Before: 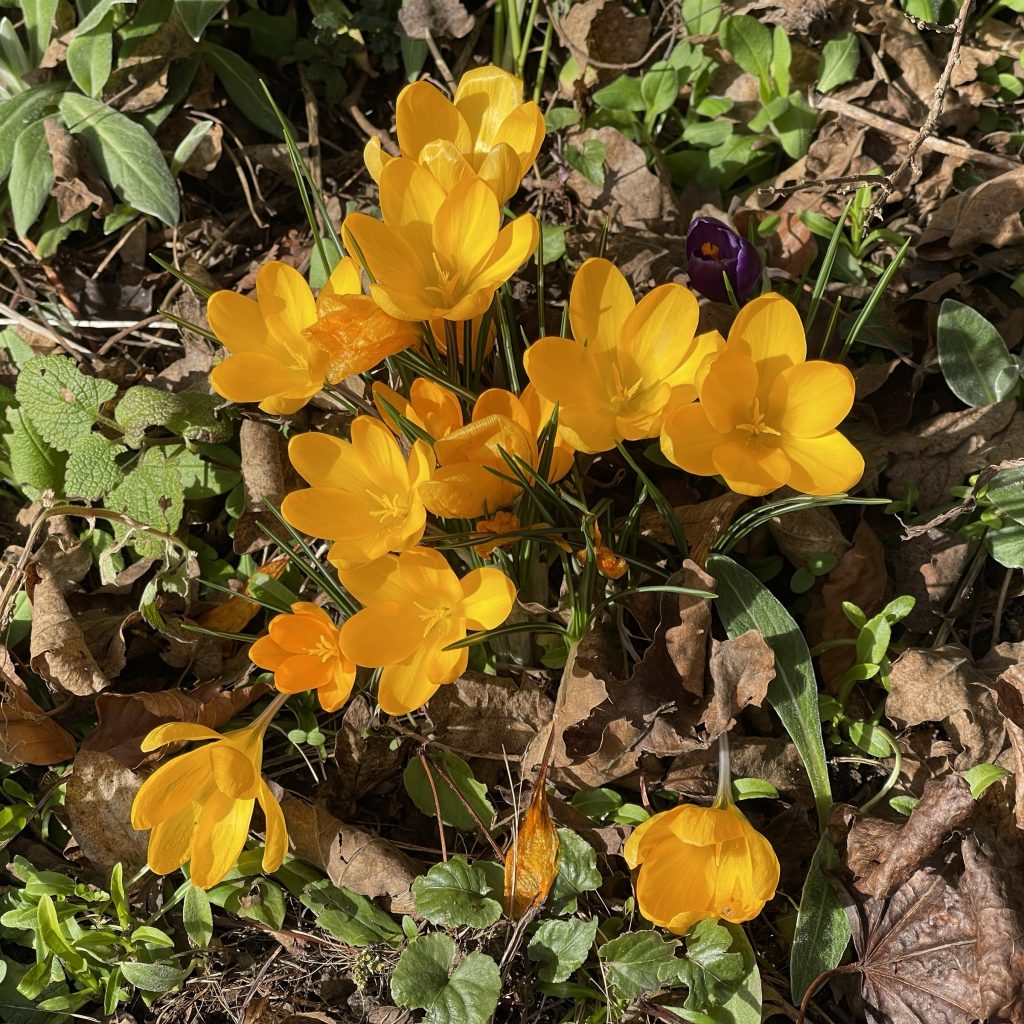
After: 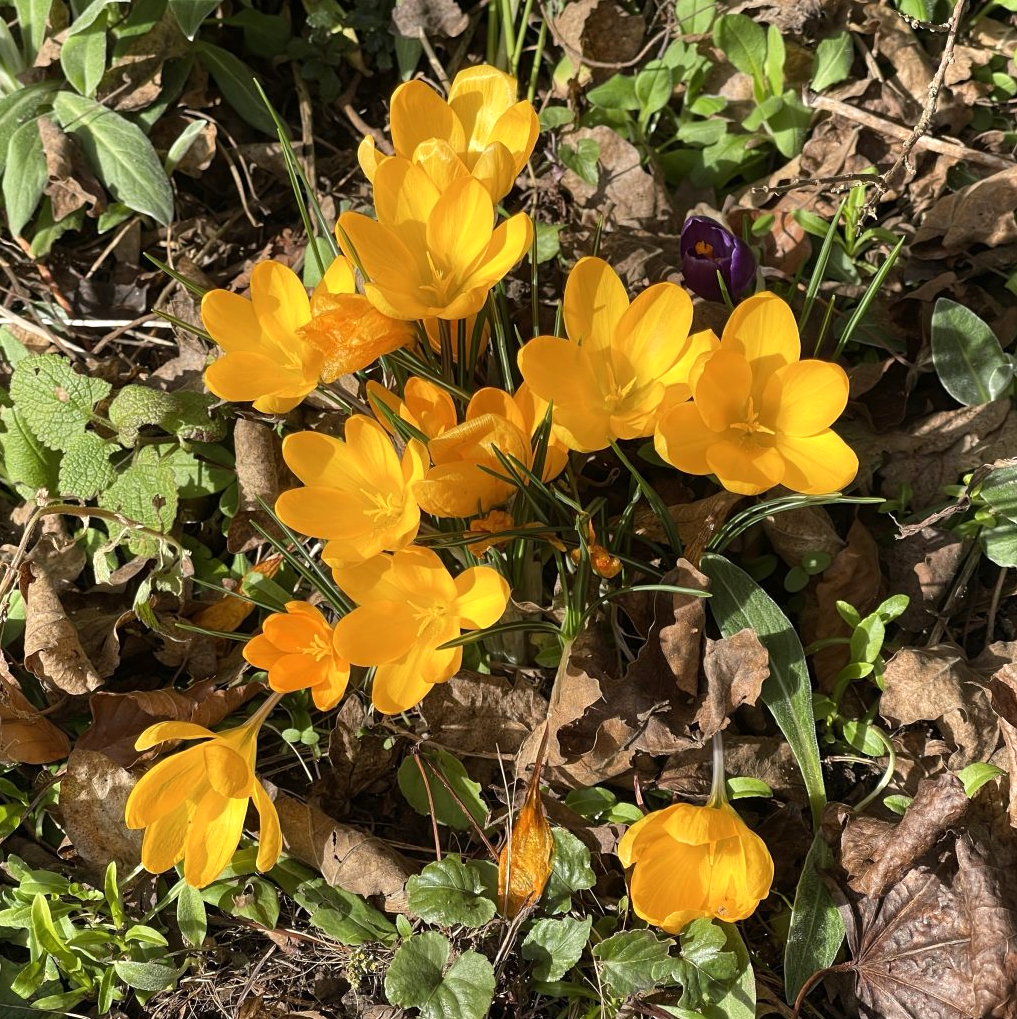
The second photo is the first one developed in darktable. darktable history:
exposure: exposure 0.3 EV, compensate highlight preservation false
crop and rotate: left 0.614%, top 0.179%, bottom 0.309%
tone equalizer: on, module defaults
